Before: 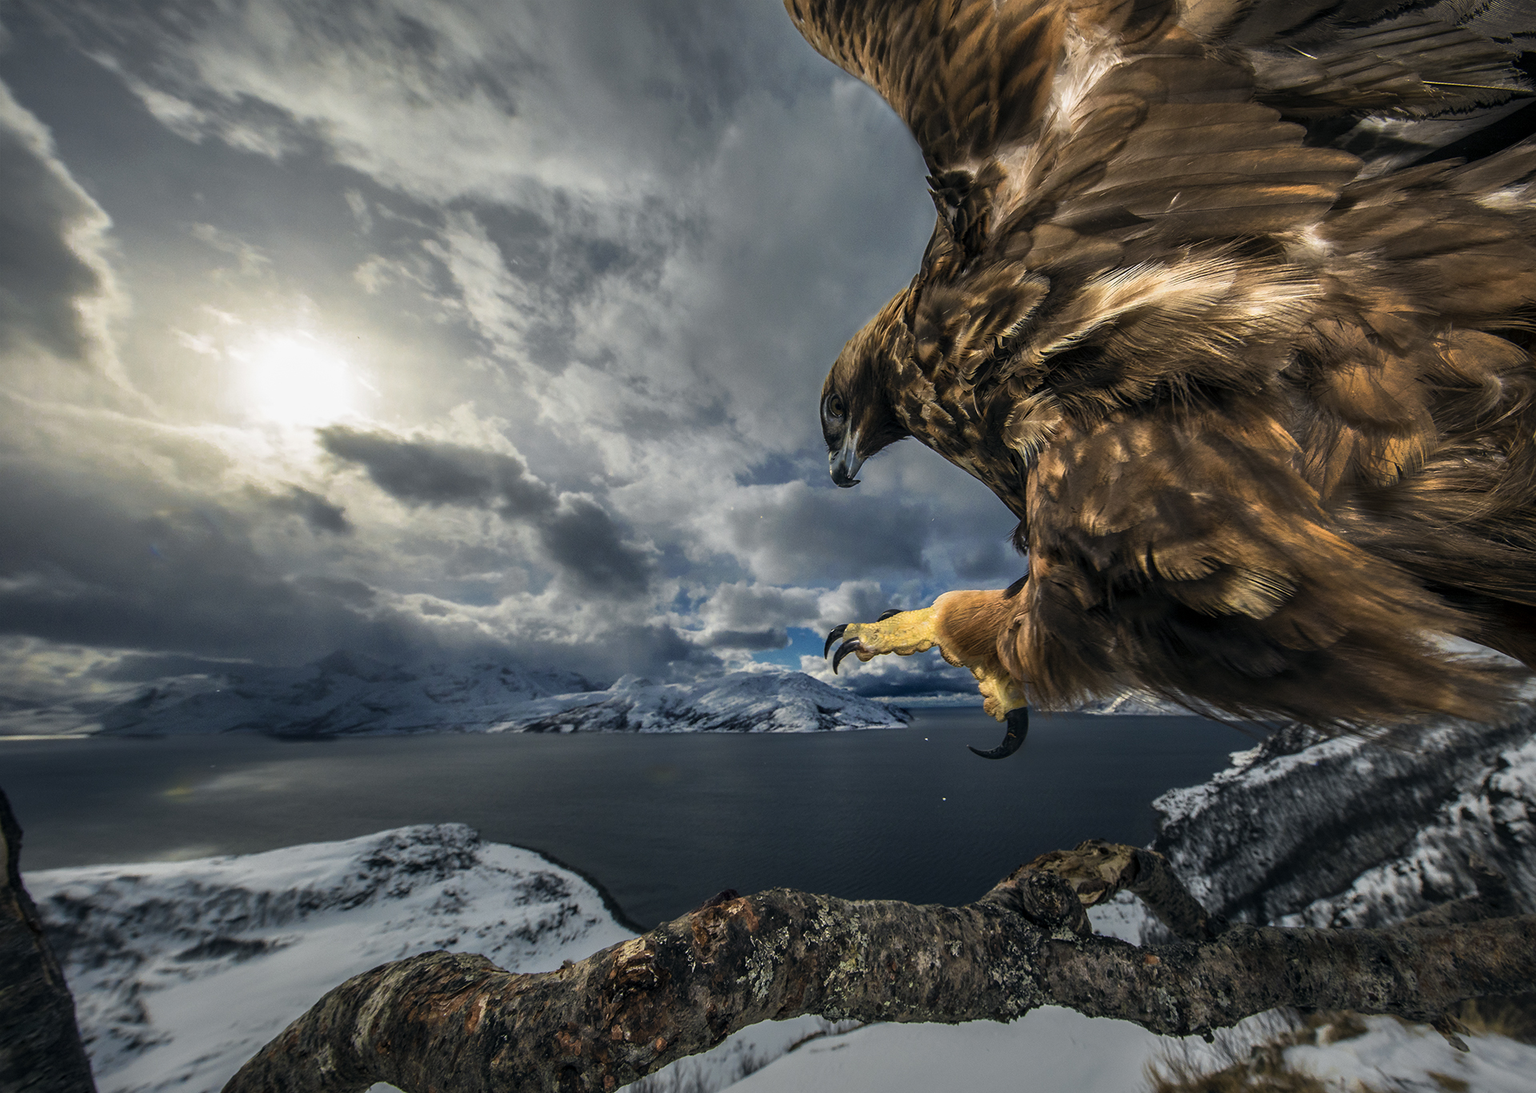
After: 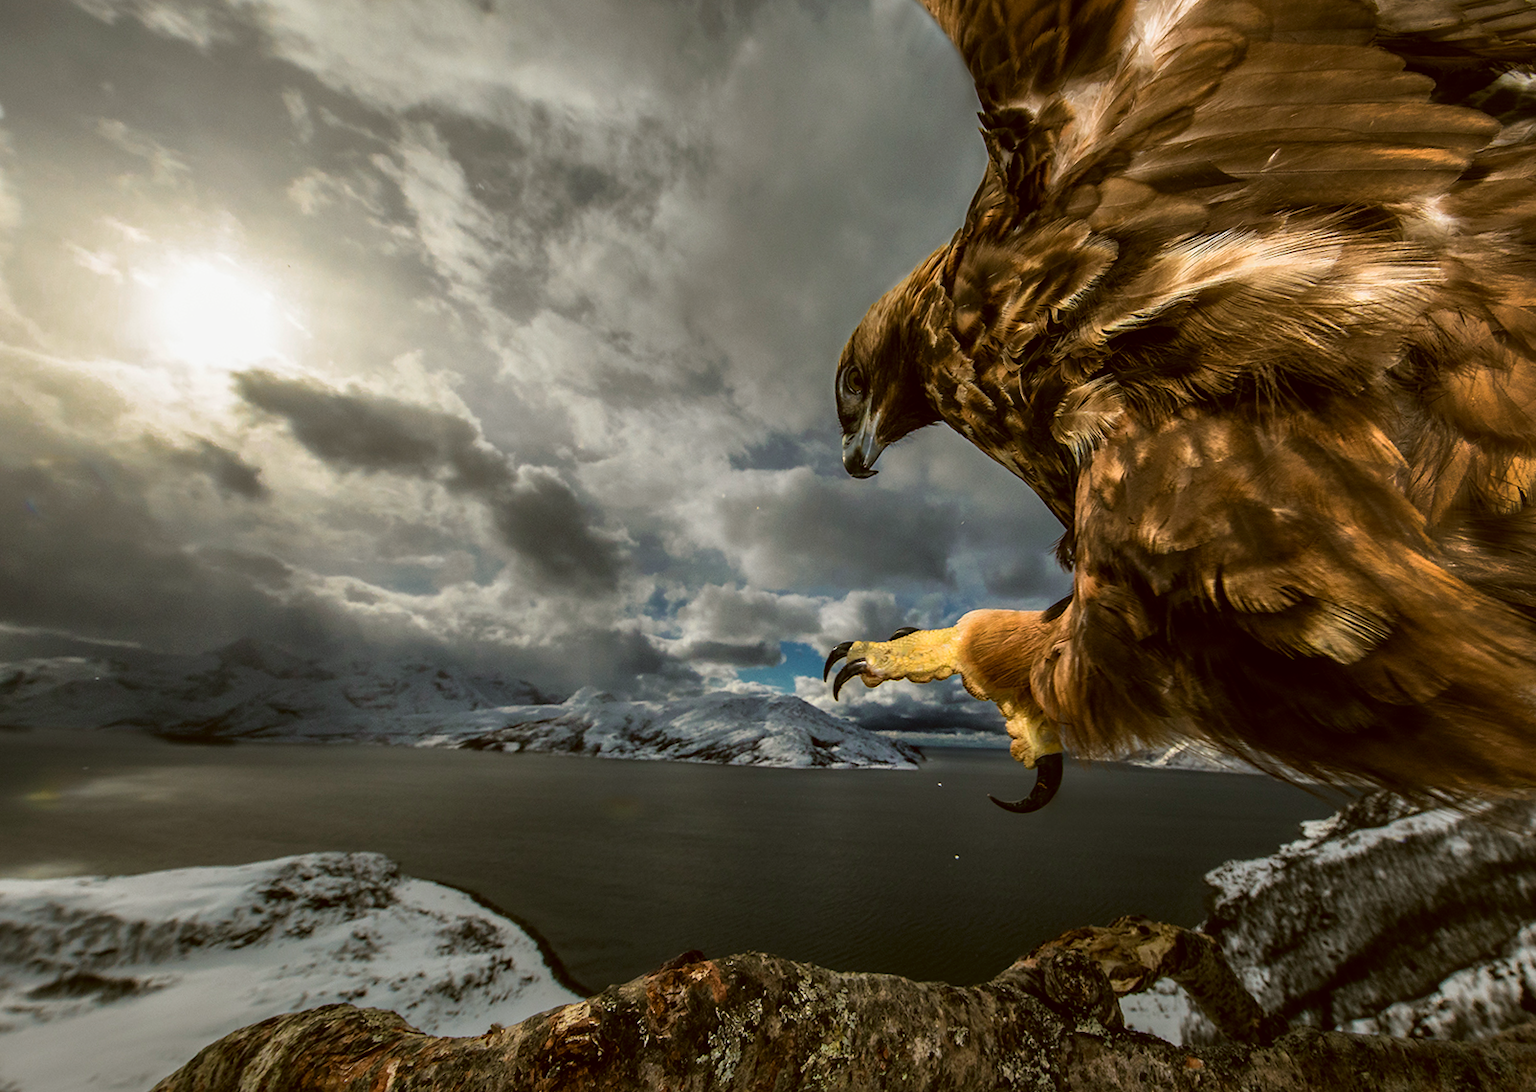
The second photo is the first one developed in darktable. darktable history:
color correction: highlights a* -0.482, highlights b* 0.161, shadows a* 4.66, shadows b* 20.72
crop and rotate: angle -3.27°, left 5.211%, top 5.211%, right 4.607%, bottom 4.607%
